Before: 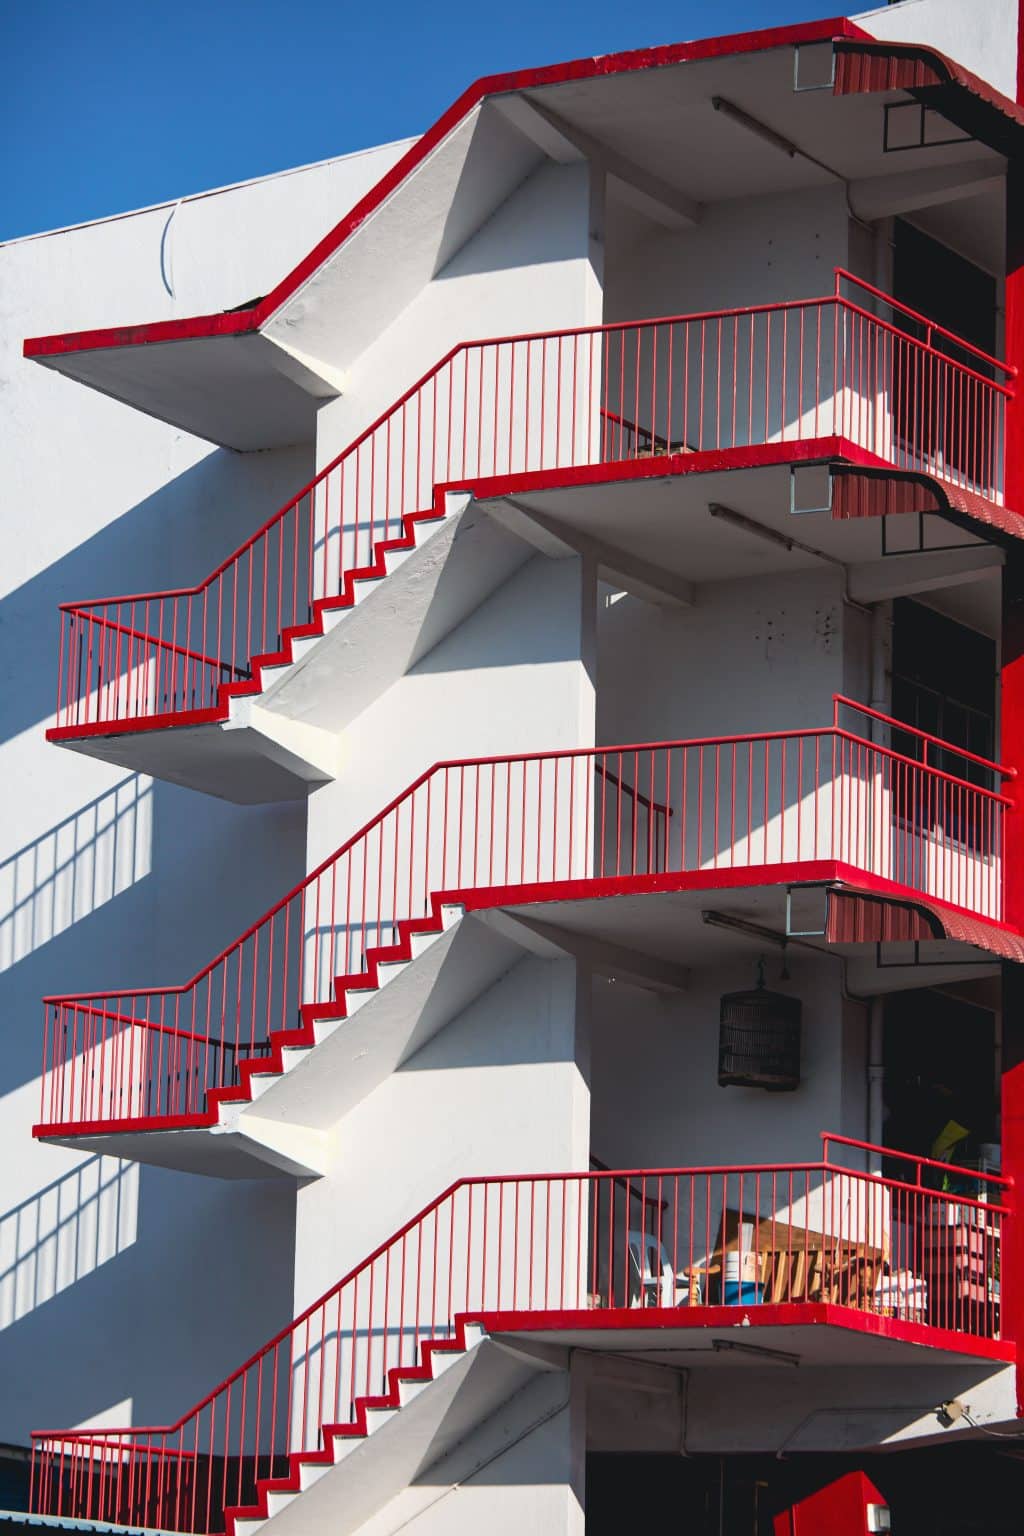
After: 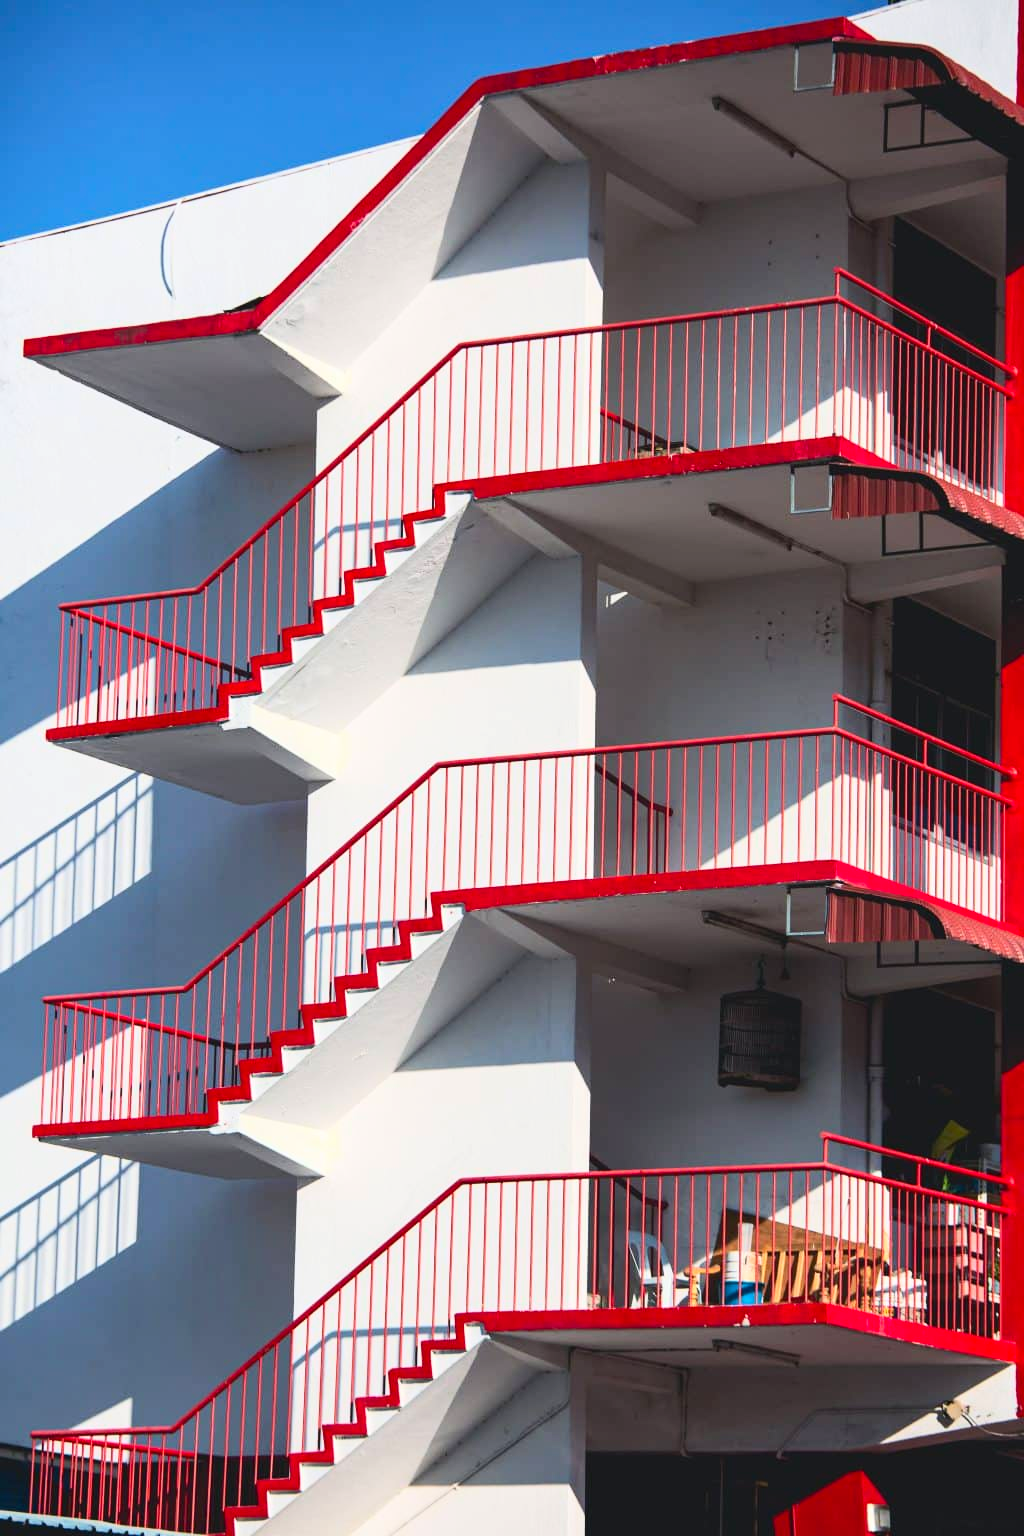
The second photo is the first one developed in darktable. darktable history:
contrast brightness saturation: contrast 0.199, brightness 0.155, saturation 0.229
